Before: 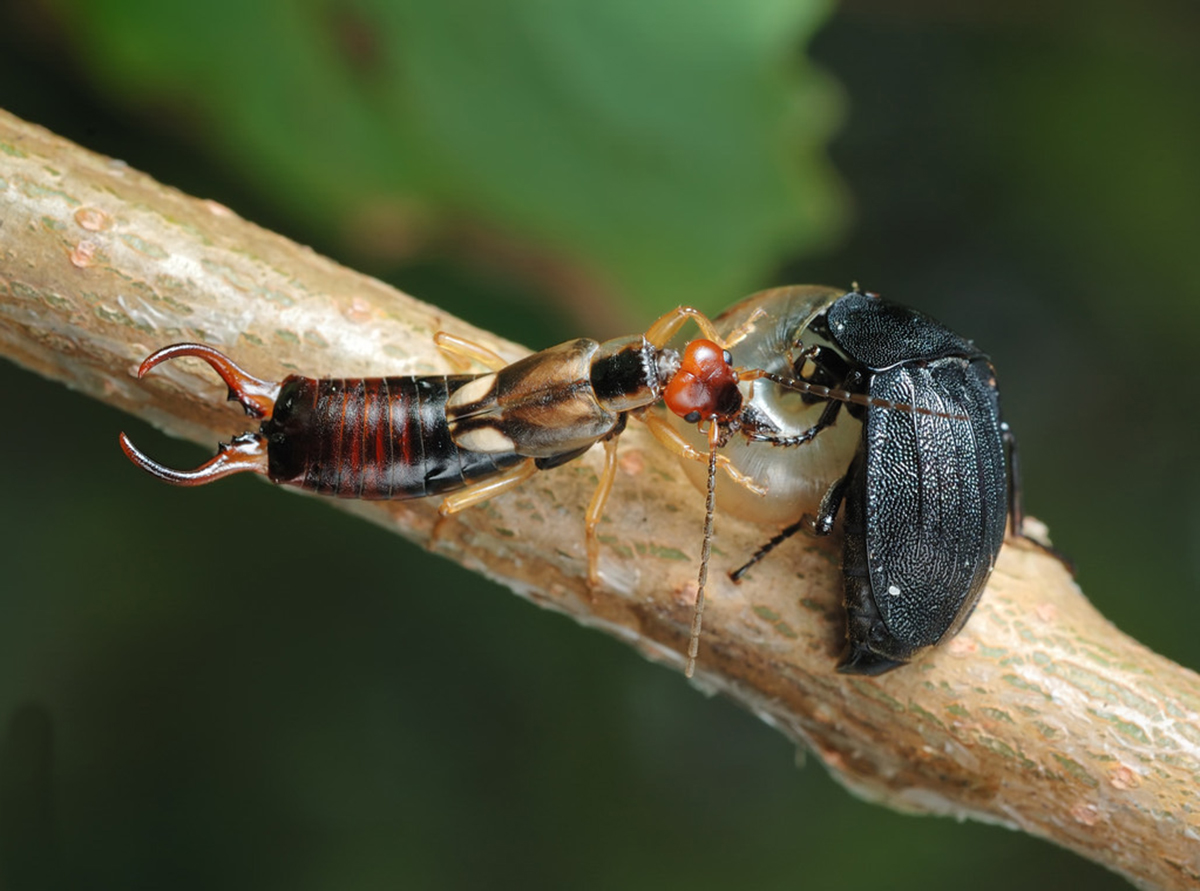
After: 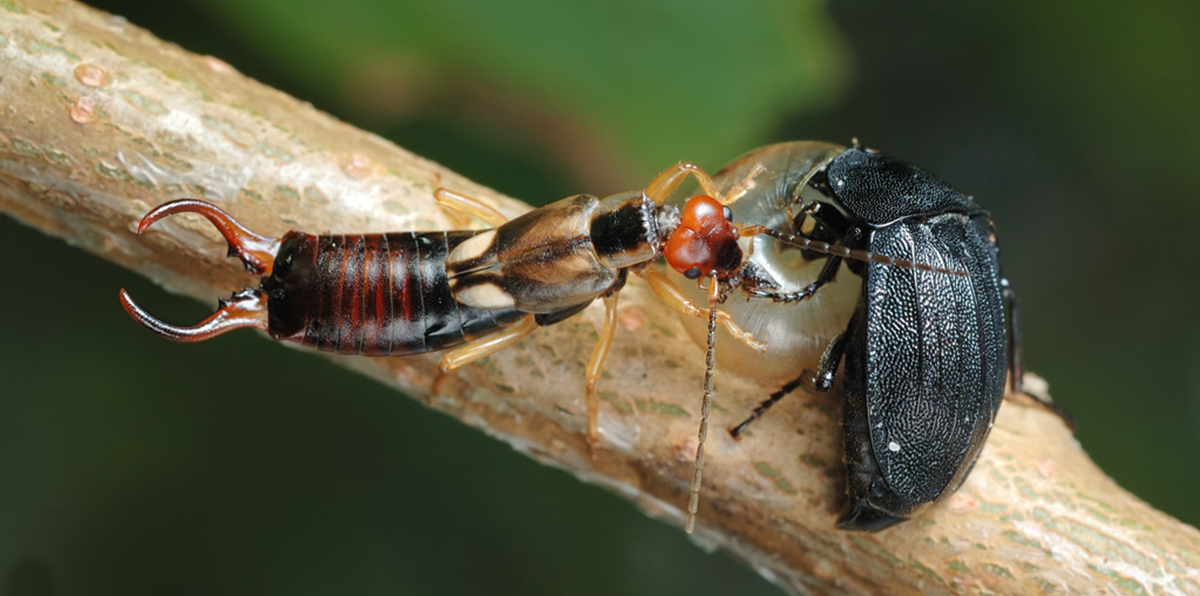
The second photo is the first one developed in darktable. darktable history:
crop: top 16.234%, bottom 16.781%
